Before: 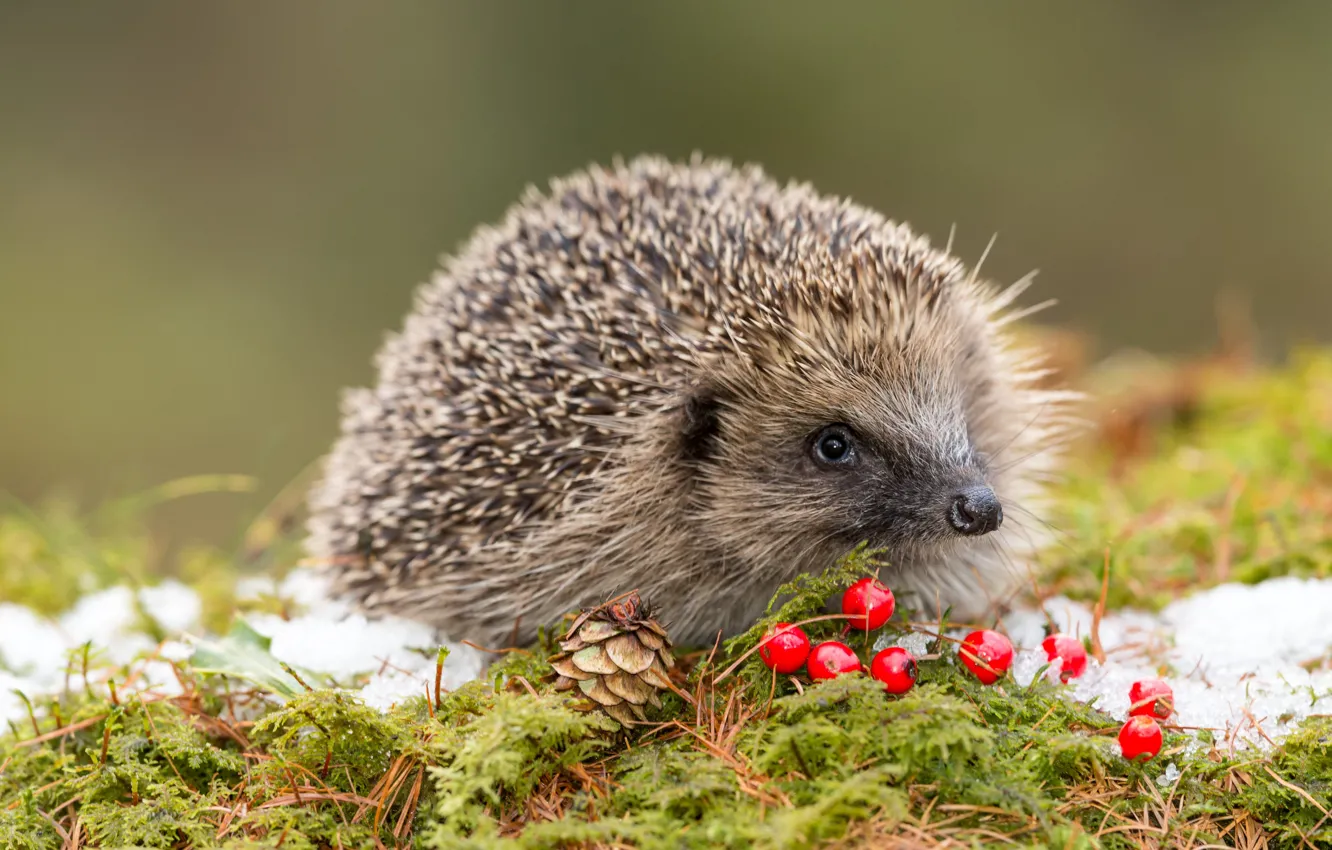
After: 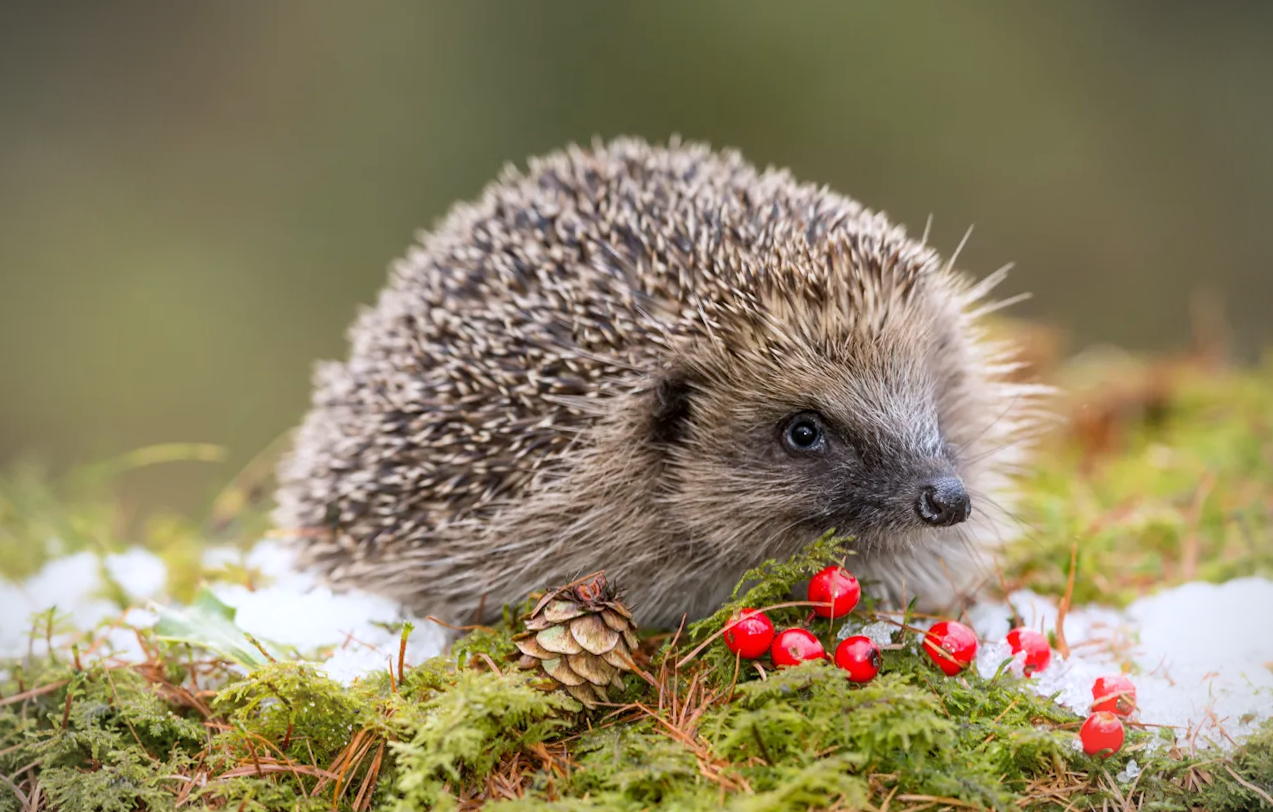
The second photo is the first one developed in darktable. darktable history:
white balance: red 0.984, blue 1.059
bloom: size 9%, threshold 100%, strength 7%
crop and rotate: angle -1.69°
vignetting: fall-off start 79.88%
